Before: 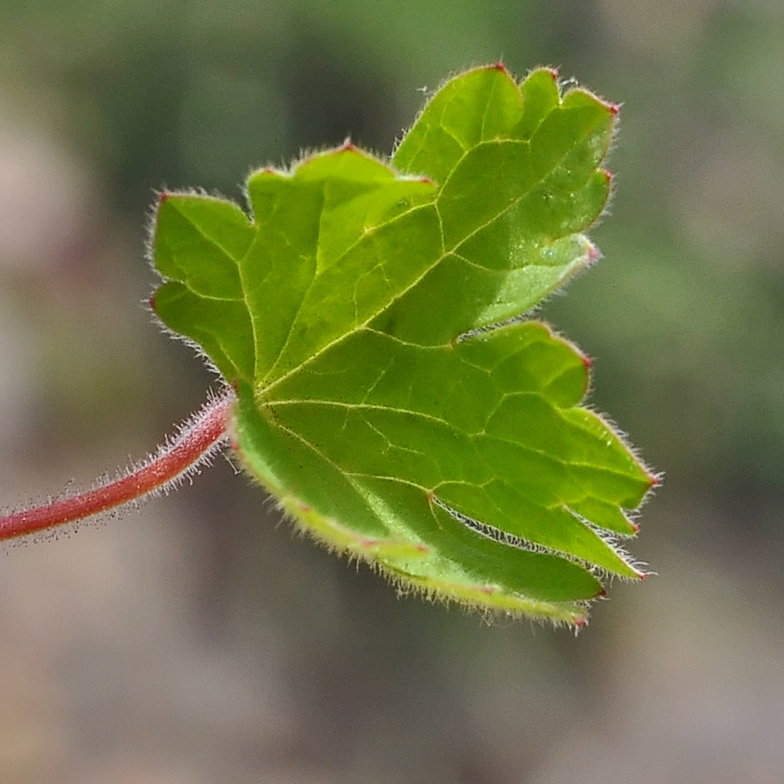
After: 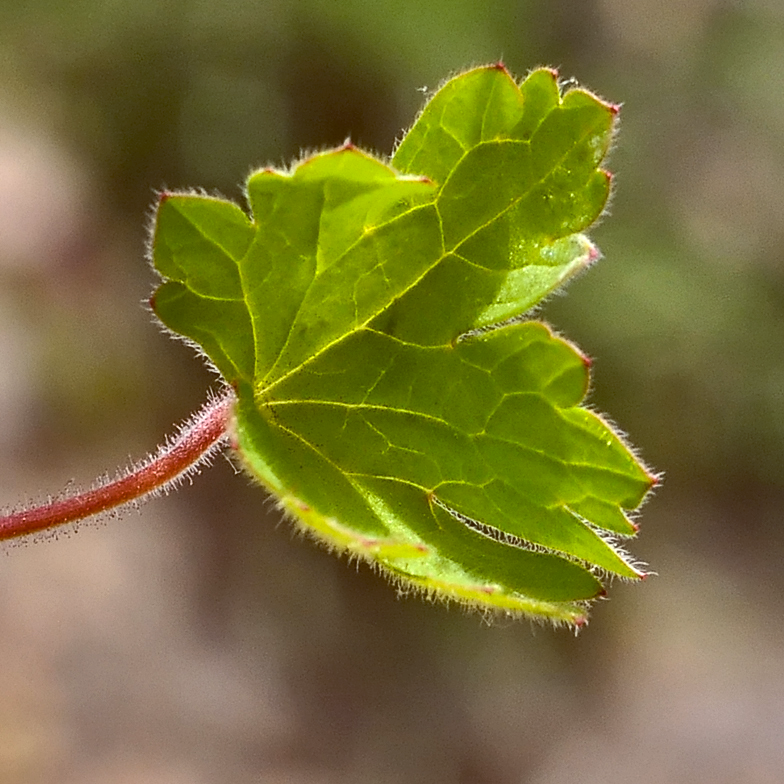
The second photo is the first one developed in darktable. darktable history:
color balance rgb: shadows lift › luminance -20.293%, global offset › chroma 0.394%, global offset › hue 32.72°, perceptual saturation grading › global saturation 0.651%, perceptual brilliance grading › global brilliance 15.484%, perceptual brilliance grading › shadows -34.383%, global vibrance 15.069%
